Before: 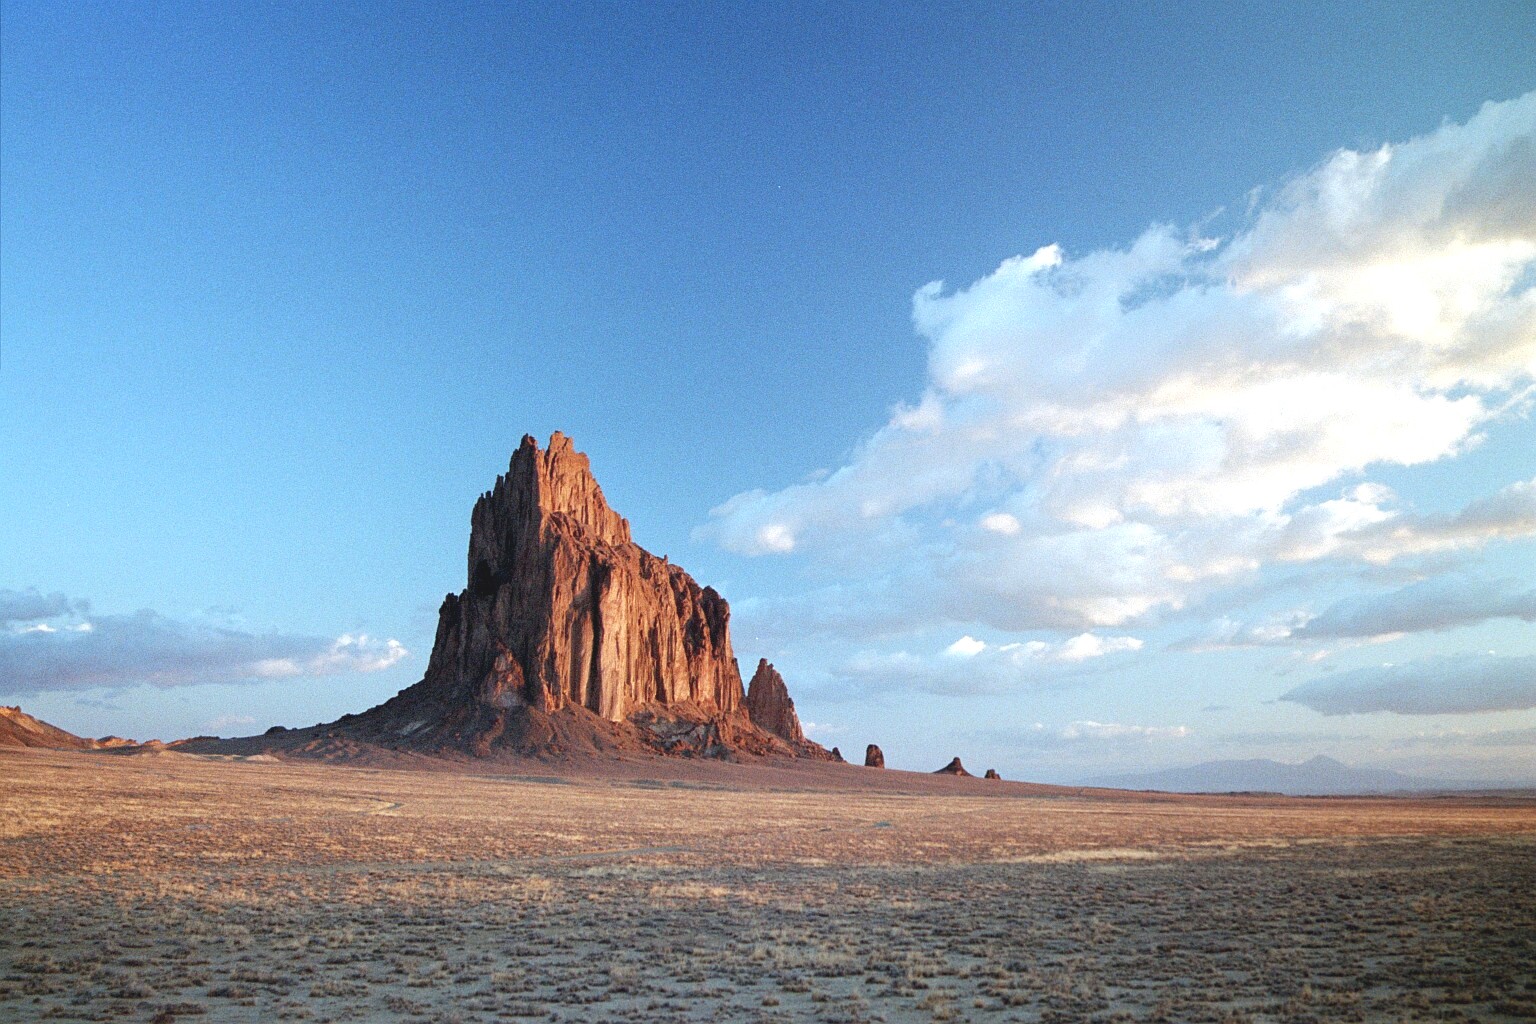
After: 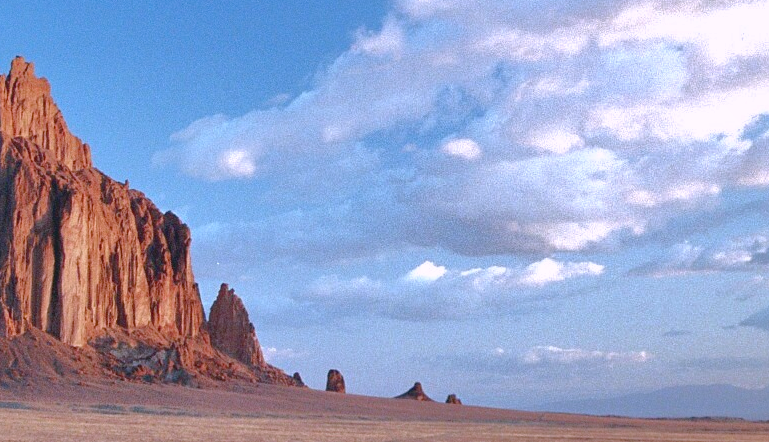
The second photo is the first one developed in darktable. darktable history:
crop: left 35.15%, top 36.65%, right 14.774%, bottom 20.114%
color balance rgb: power › chroma 0.49%, power › hue 215.23°, highlights gain › chroma 1.512%, highlights gain › hue 306.96°, perceptual saturation grading › global saturation 14.471%, perceptual saturation grading › highlights -24.981%, perceptual saturation grading › shadows 25.357%
shadows and highlights: shadows 39.81, highlights -59.9
color calibration: illuminant as shot in camera, x 0.358, y 0.373, temperature 4628.91 K
